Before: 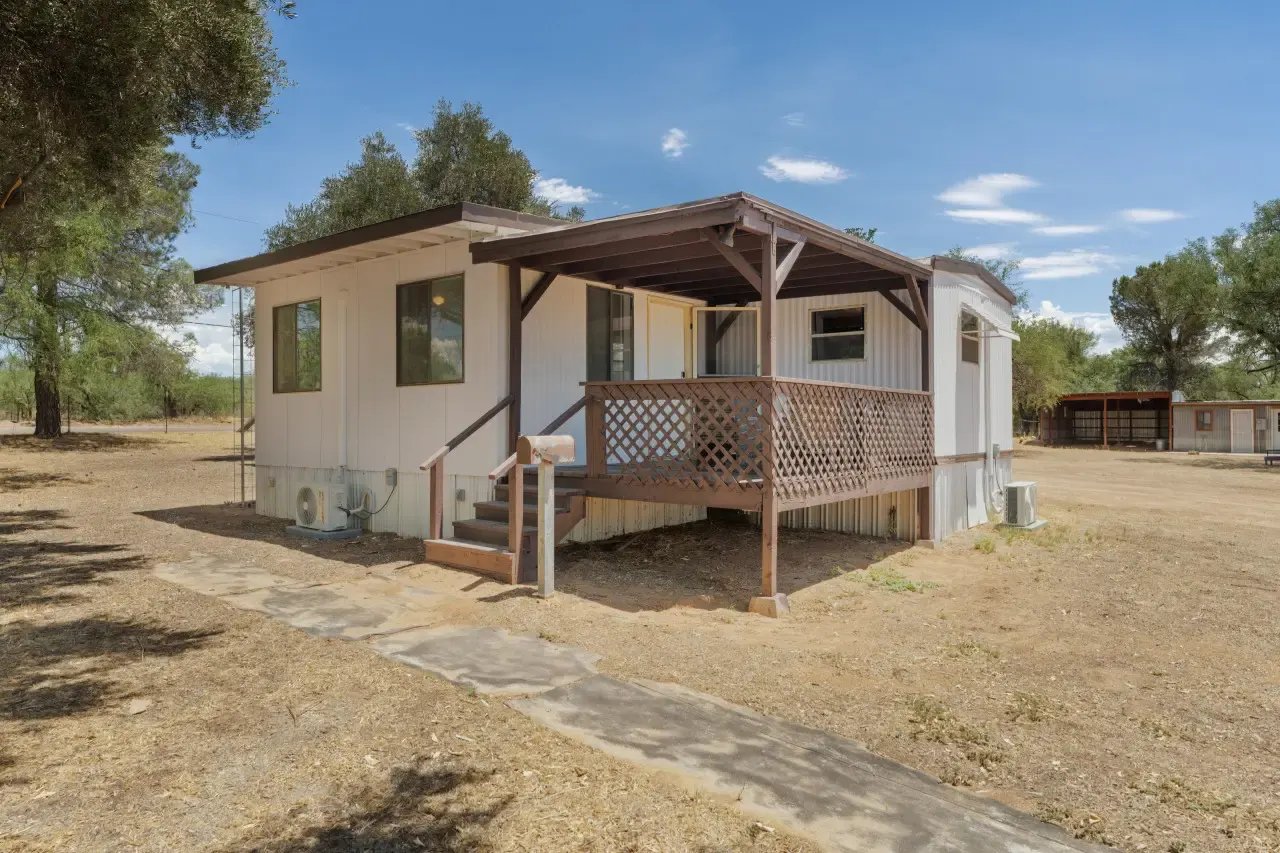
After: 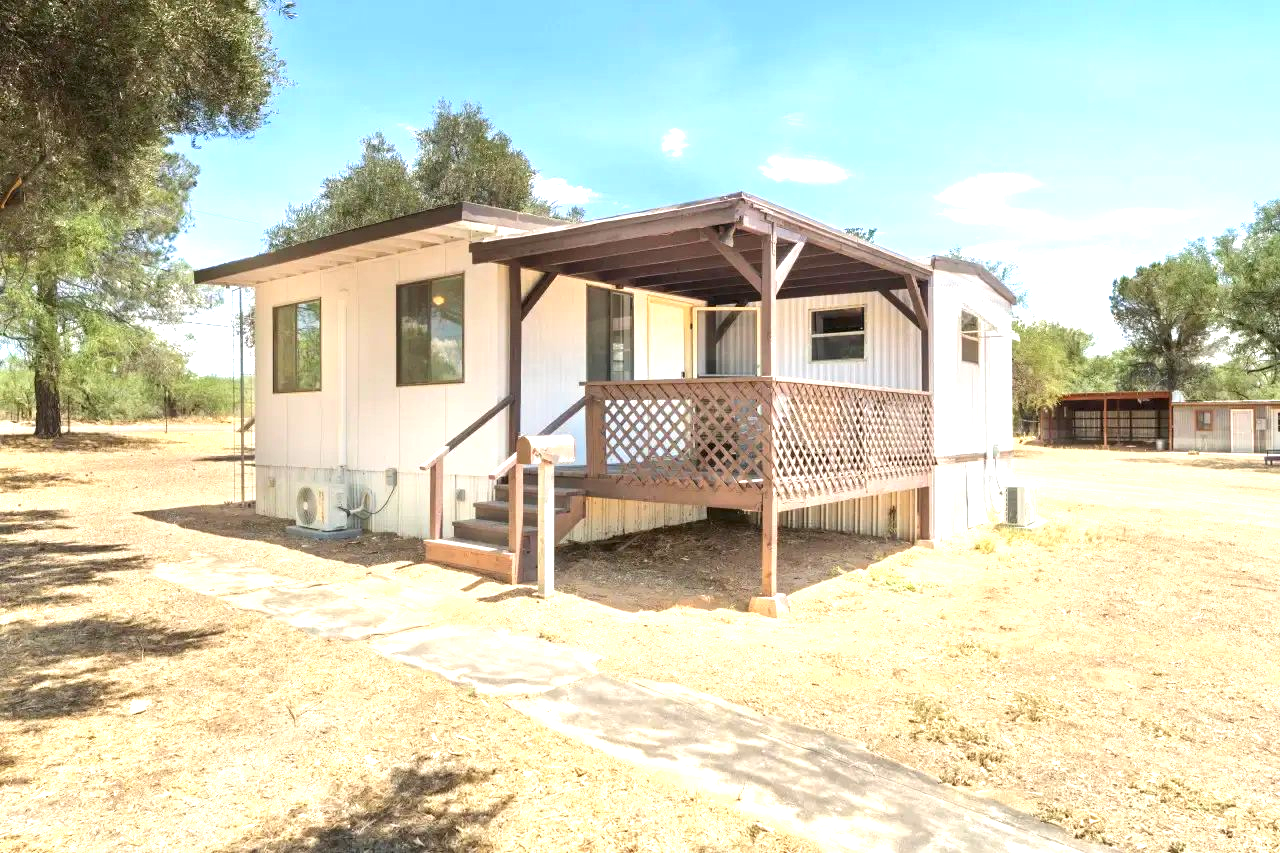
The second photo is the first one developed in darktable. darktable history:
exposure: exposure 1.518 EV, compensate highlight preservation false
